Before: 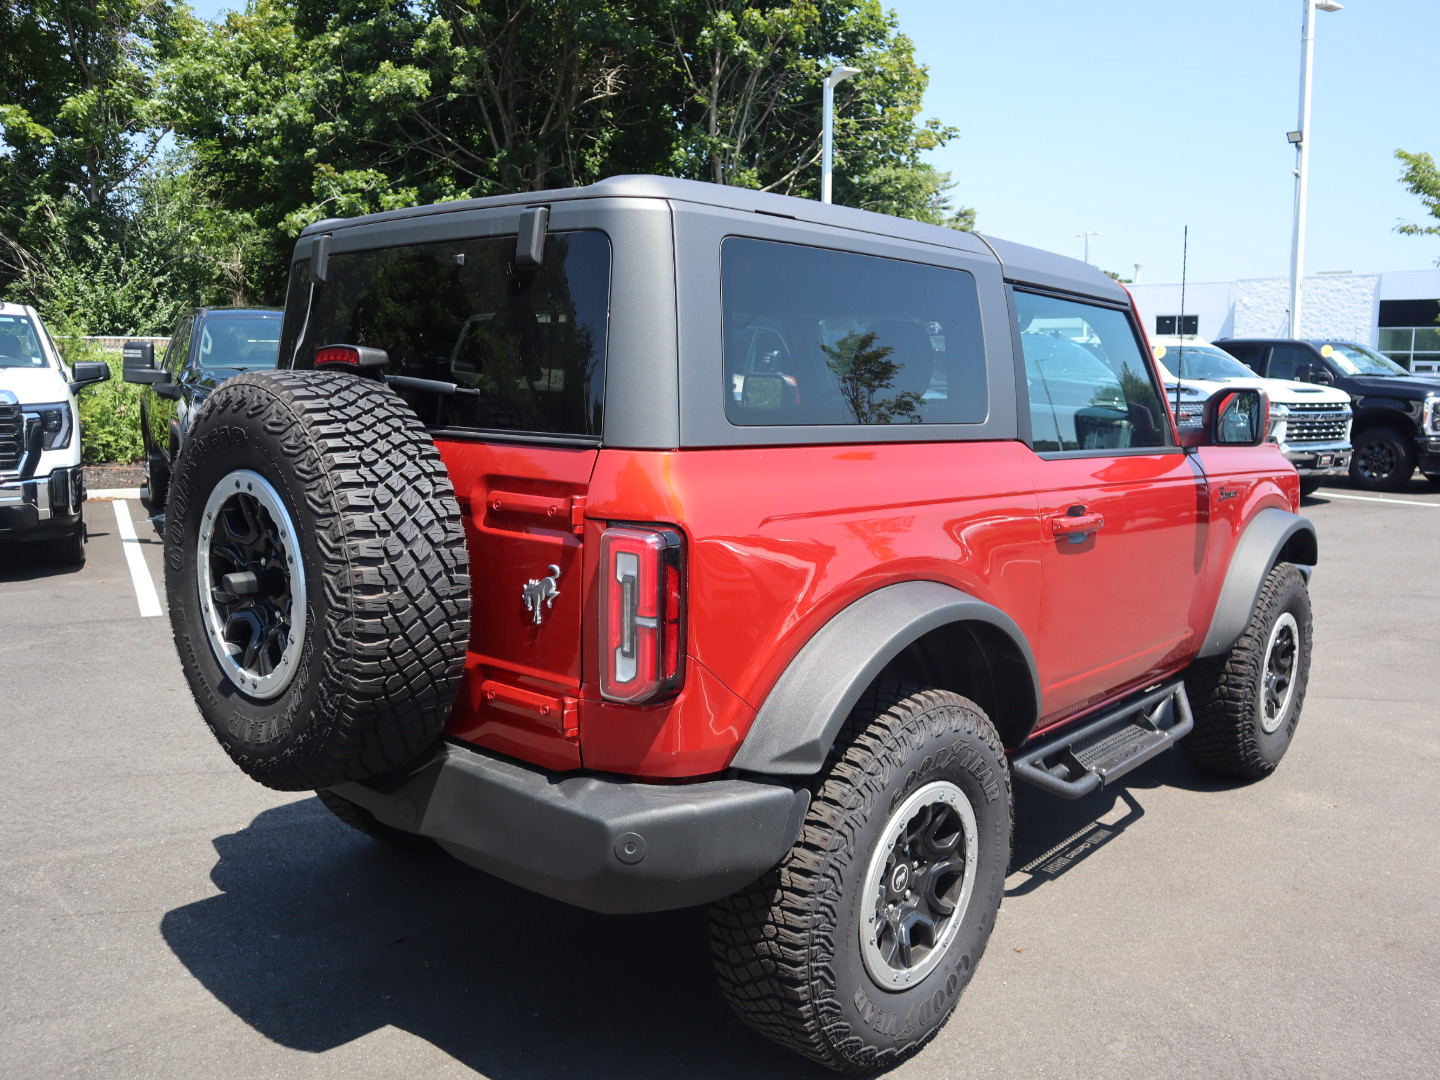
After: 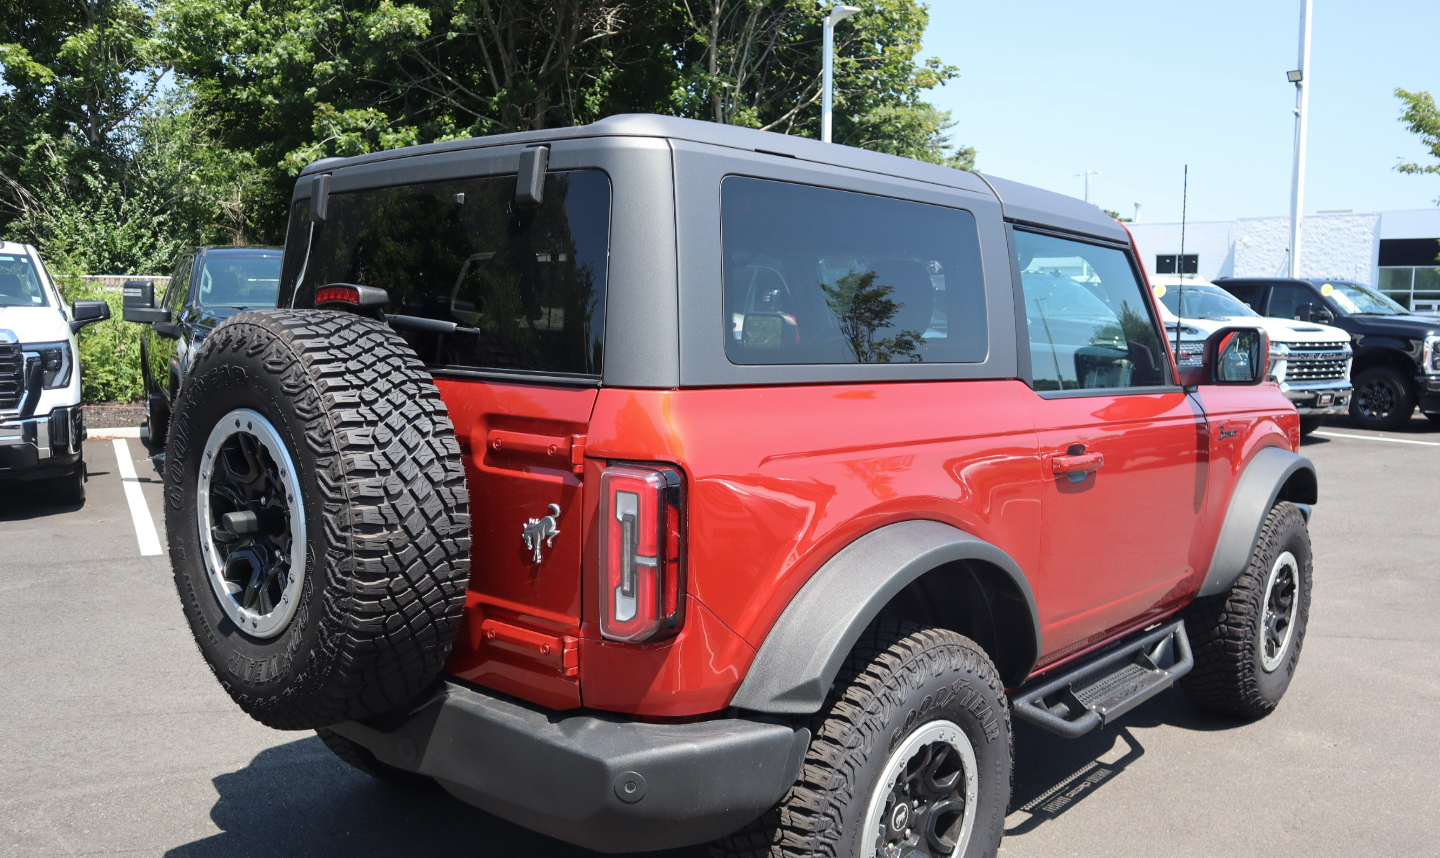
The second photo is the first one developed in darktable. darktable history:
contrast brightness saturation: saturation -0.057
crop and rotate: top 5.659%, bottom 14.829%
